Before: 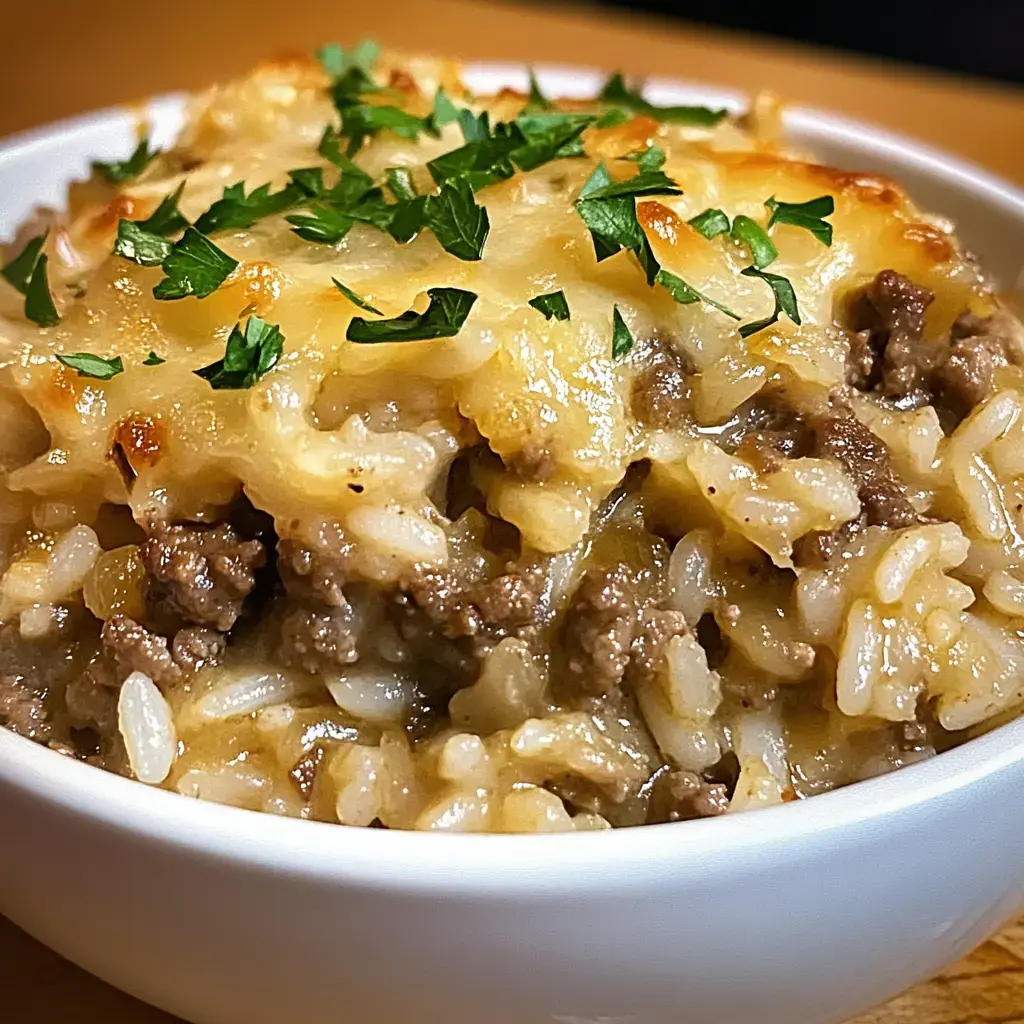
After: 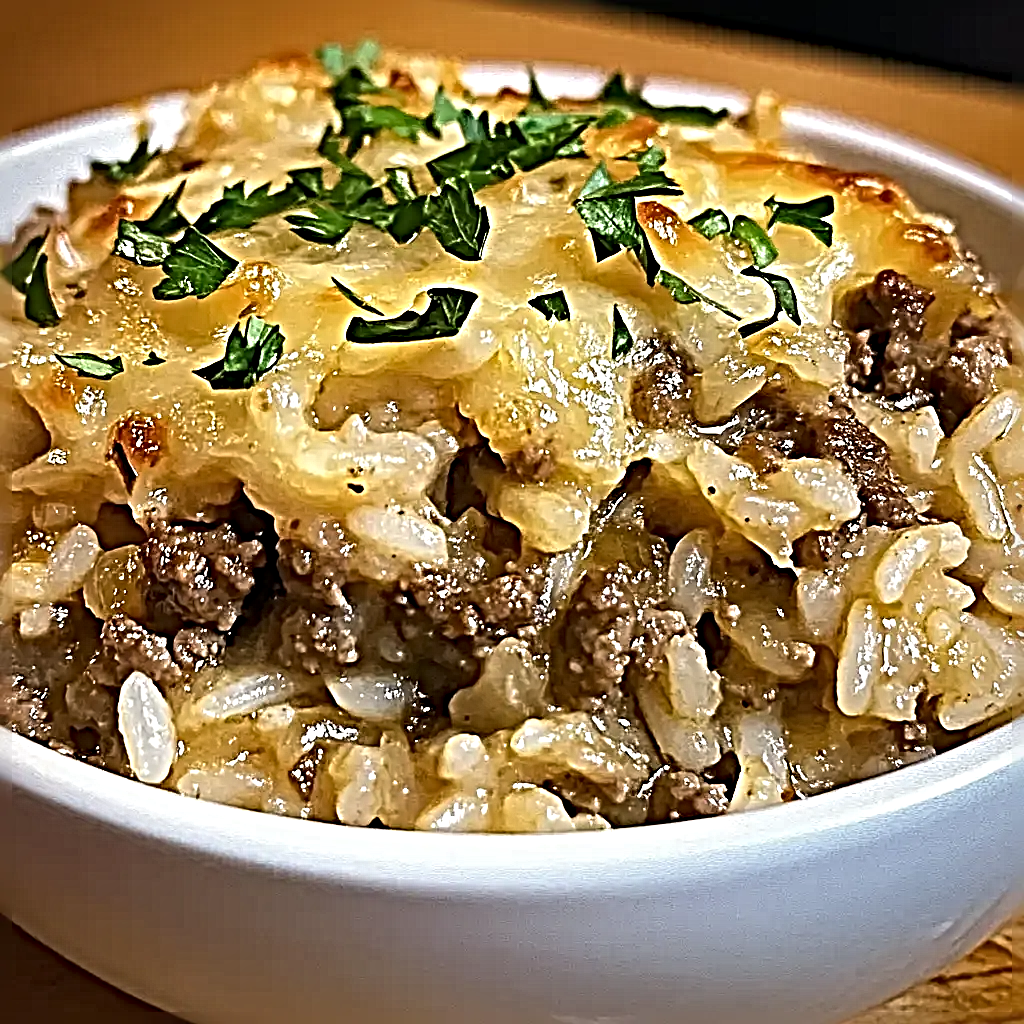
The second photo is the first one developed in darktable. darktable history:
sharpen: radius 6.274, amount 1.784, threshold 0.034
